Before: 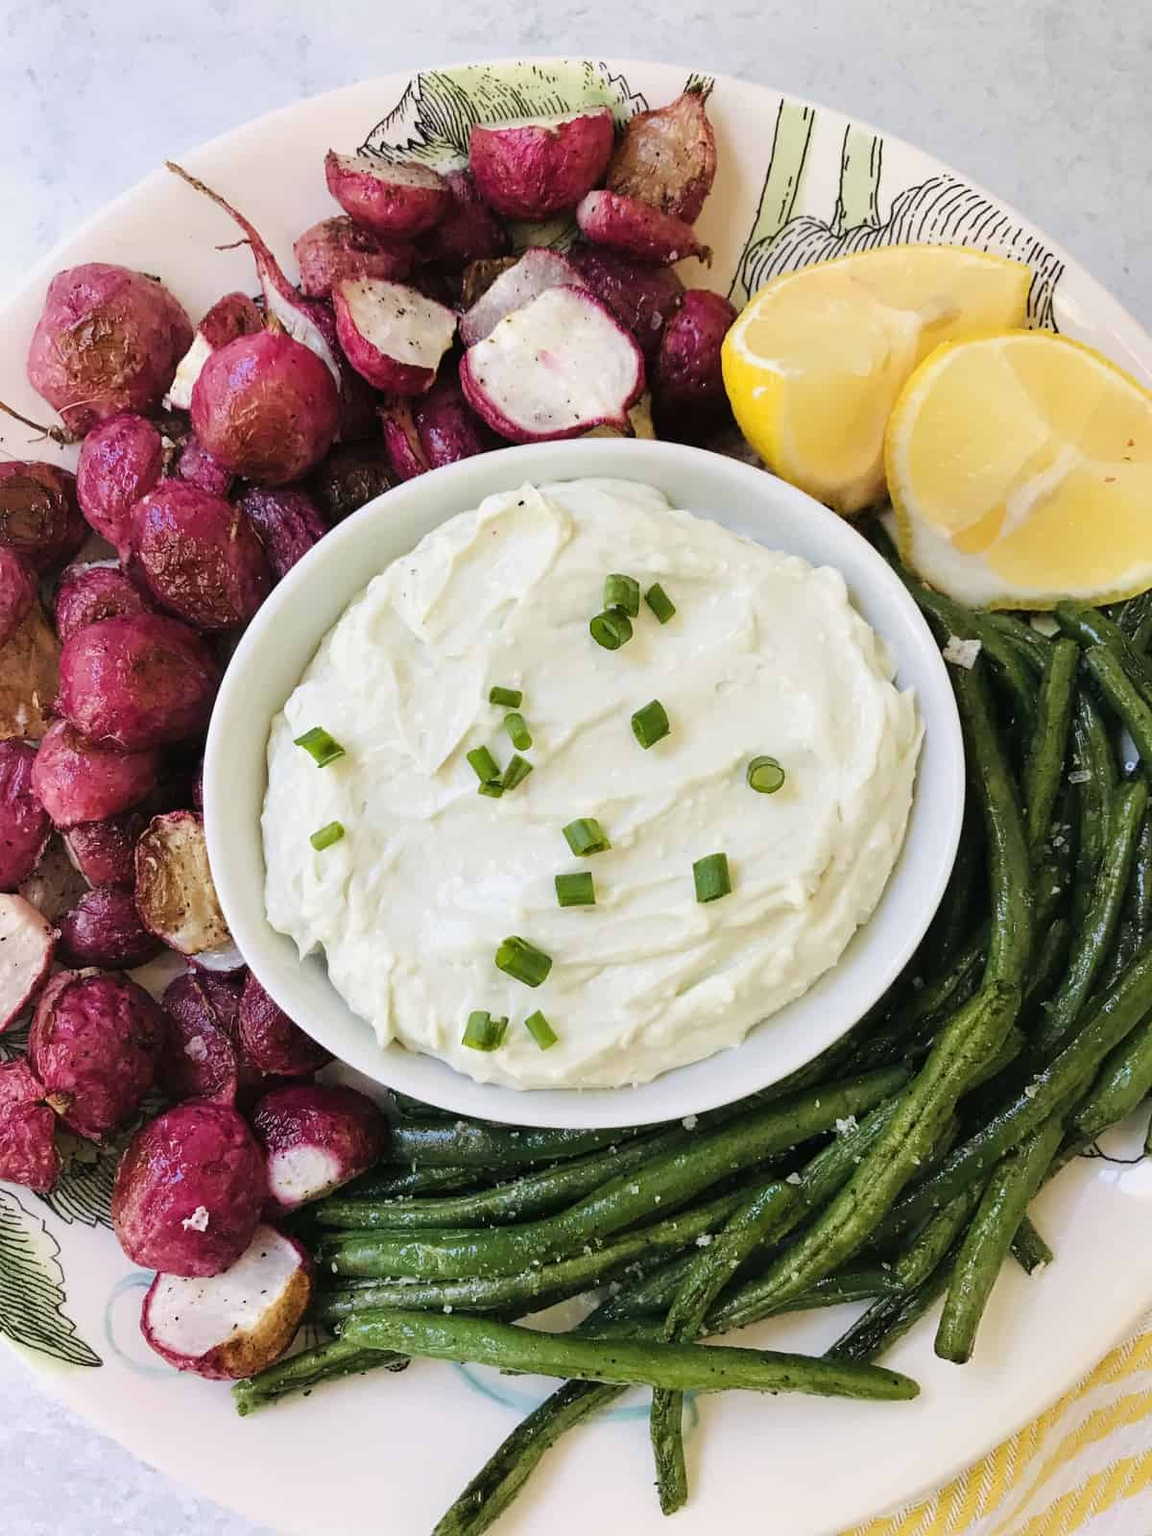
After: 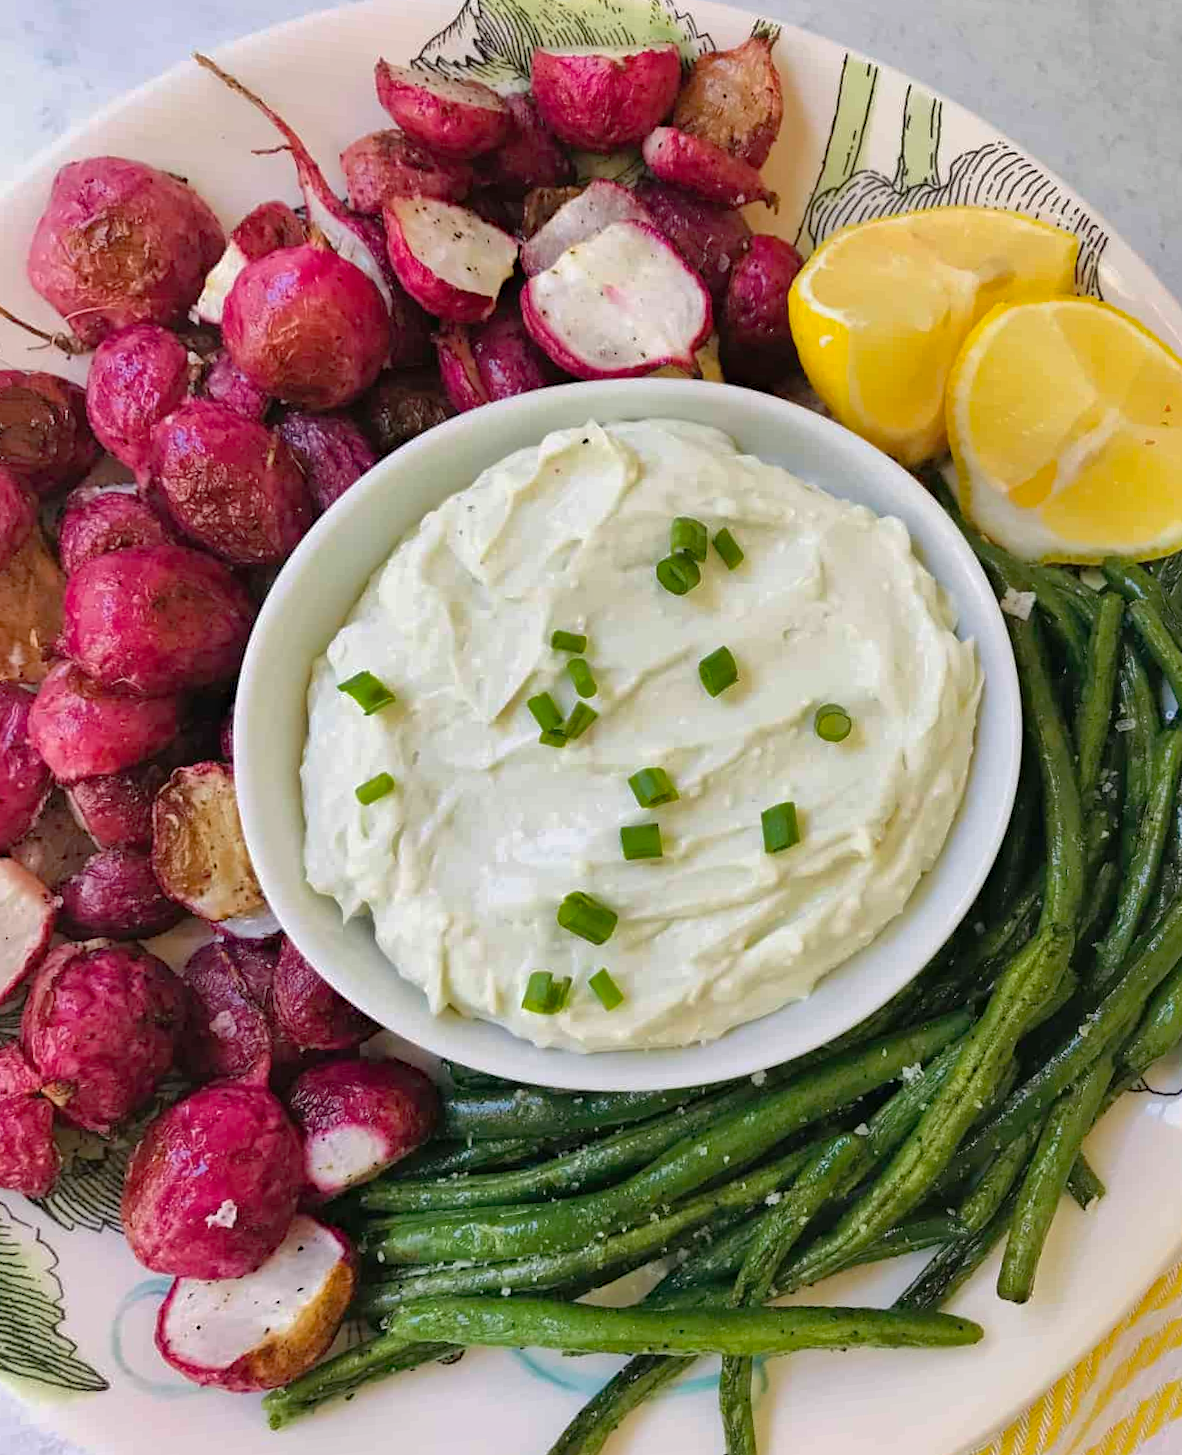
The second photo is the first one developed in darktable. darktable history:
shadows and highlights: on, module defaults
rotate and perspective: rotation -0.013°, lens shift (vertical) -0.027, lens shift (horizontal) 0.178, crop left 0.016, crop right 0.989, crop top 0.082, crop bottom 0.918
haze removal: compatibility mode true, adaptive false
